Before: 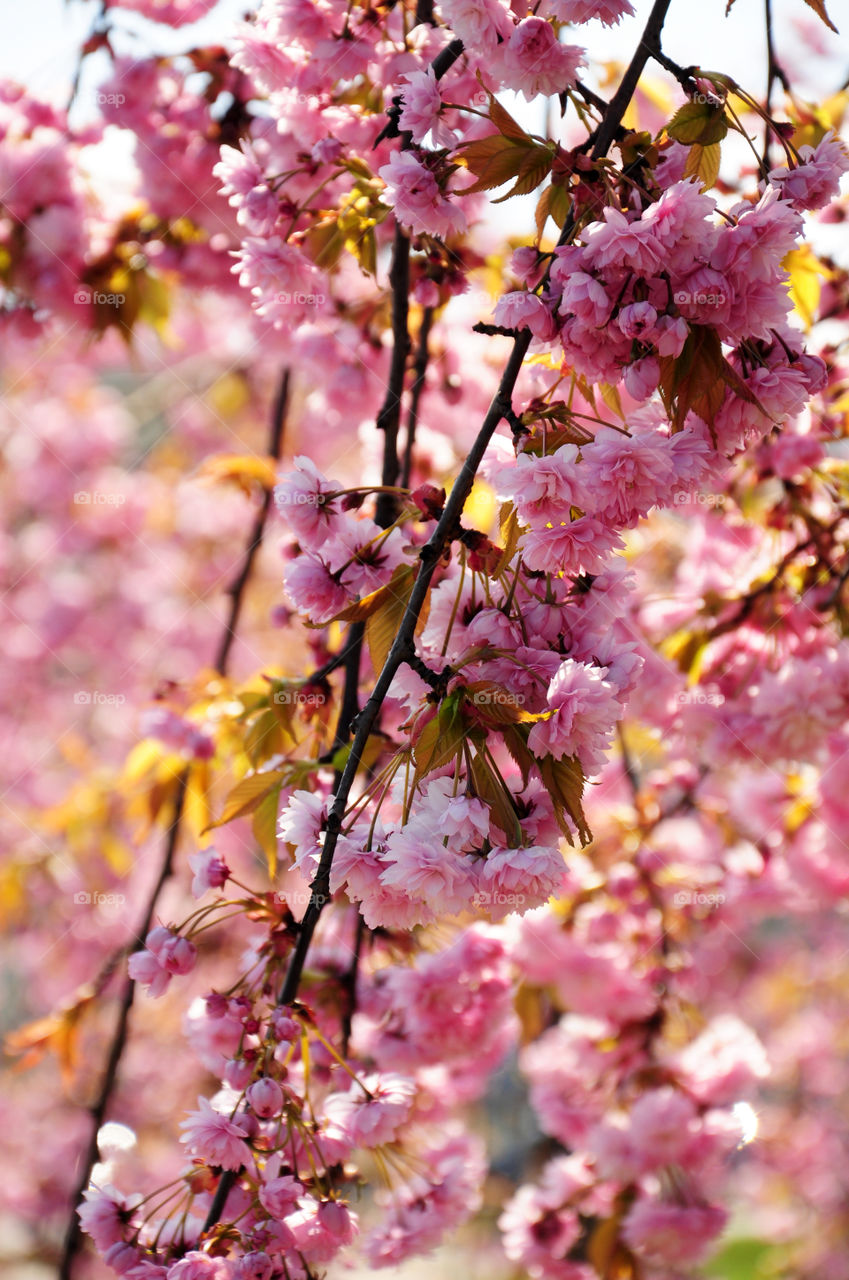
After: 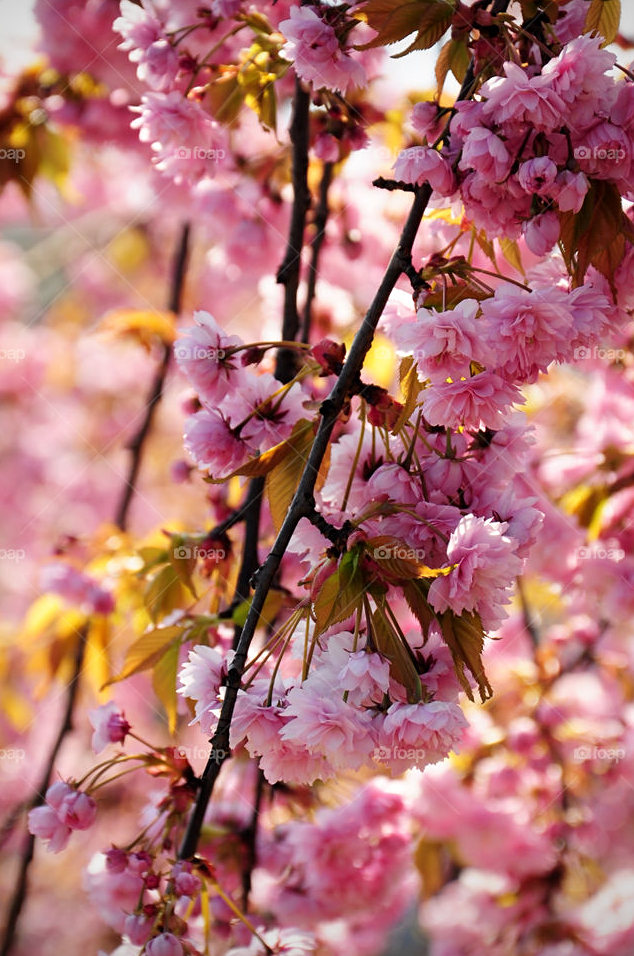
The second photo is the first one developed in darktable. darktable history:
vignetting: fall-off start 97.23%, saturation -0.024, center (-0.033, -0.042), width/height ratio 1.179, unbound false
sharpen: amount 0.2
crop and rotate: left 11.831%, top 11.346%, right 13.429%, bottom 13.899%
